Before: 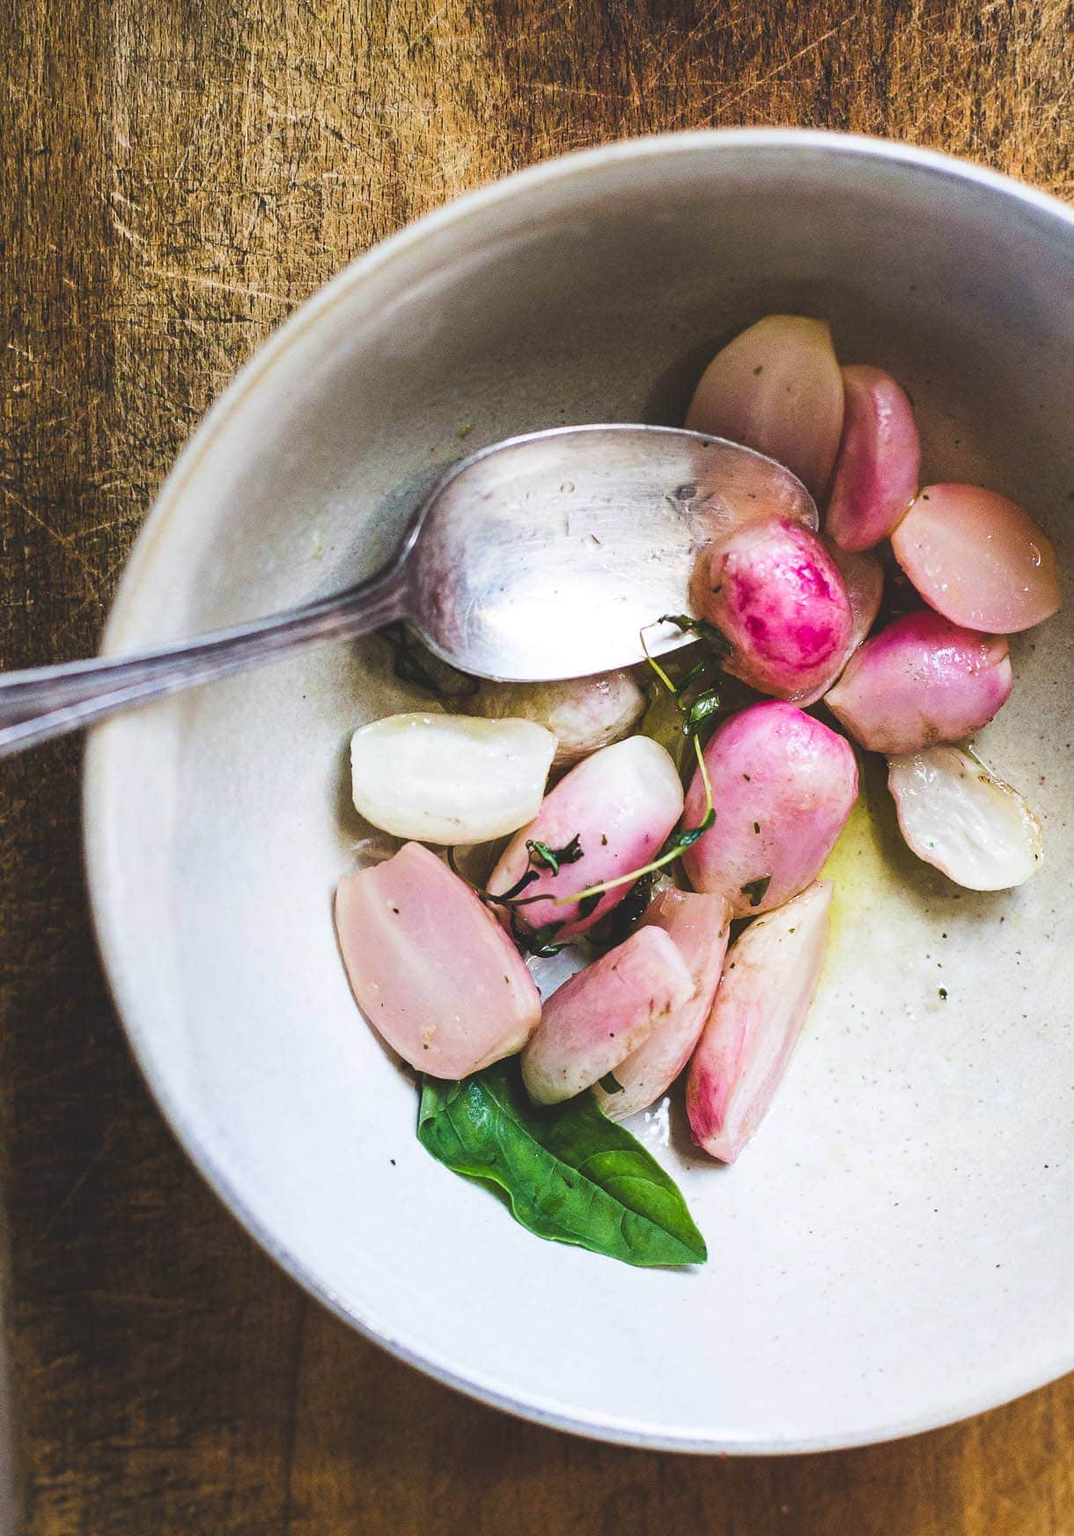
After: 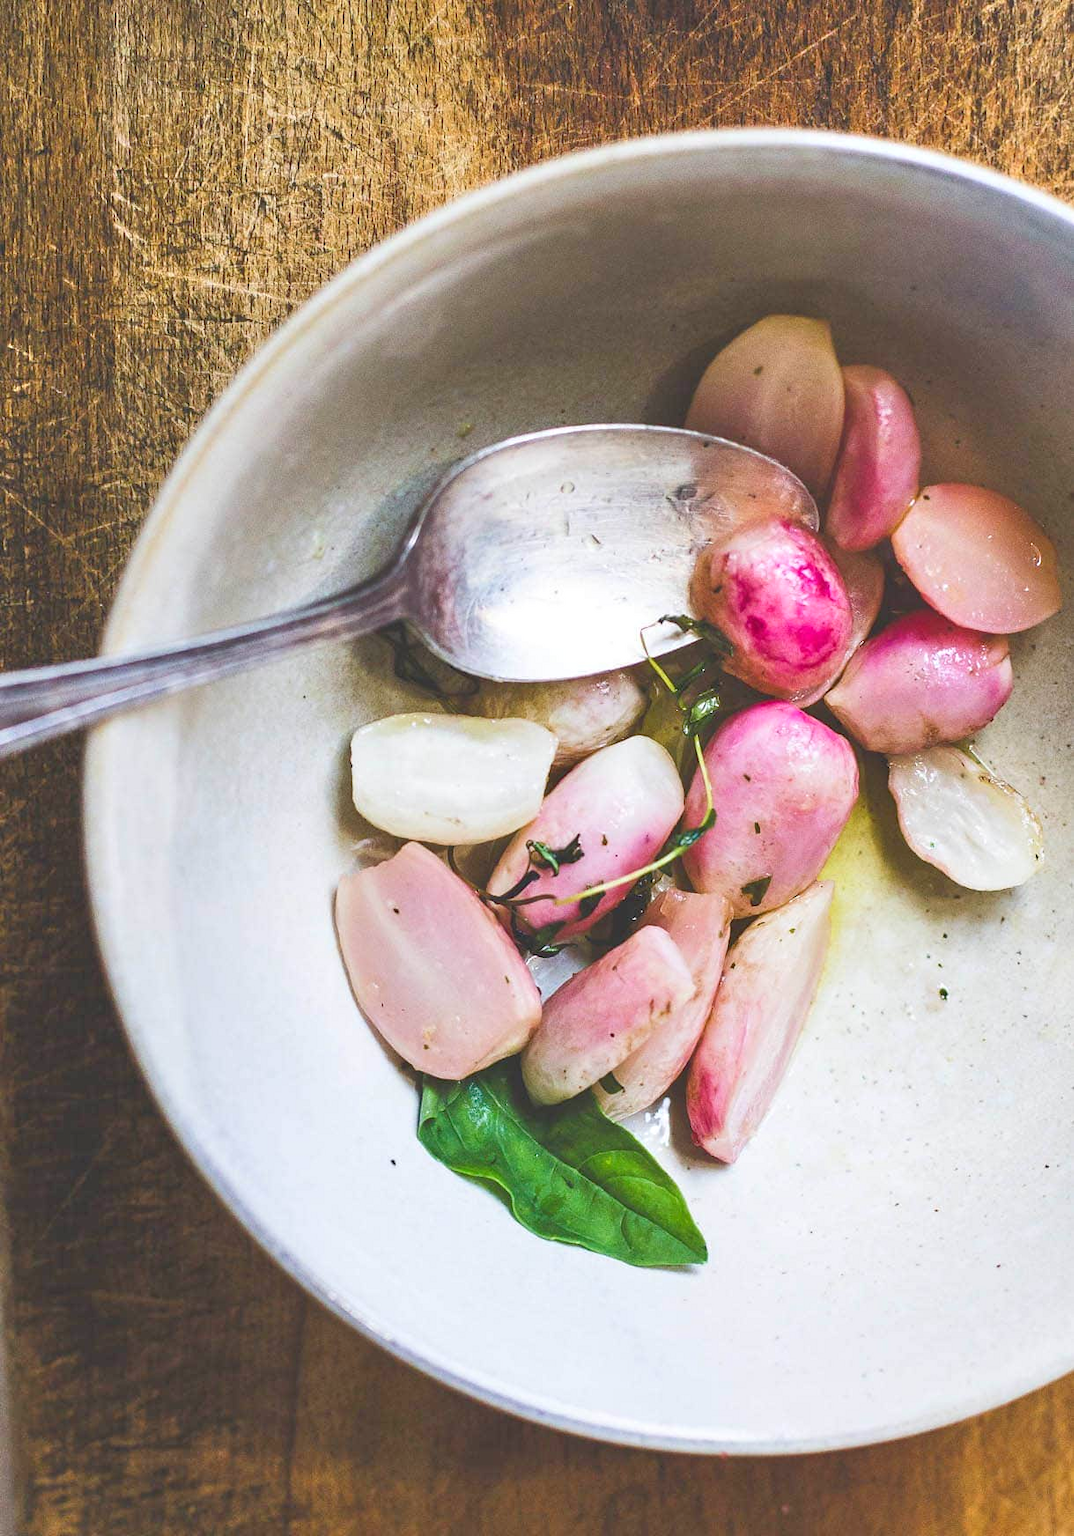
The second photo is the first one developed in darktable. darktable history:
tone equalizer: -8 EV 0.964 EV, -7 EV 0.966 EV, -6 EV 0.996 EV, -5 EV 0.998 EV, -4 EV 1.01 EV, -3 EV 0.762 EV, -2 EV 0.478 EV, -1 EV 0.225 EV
